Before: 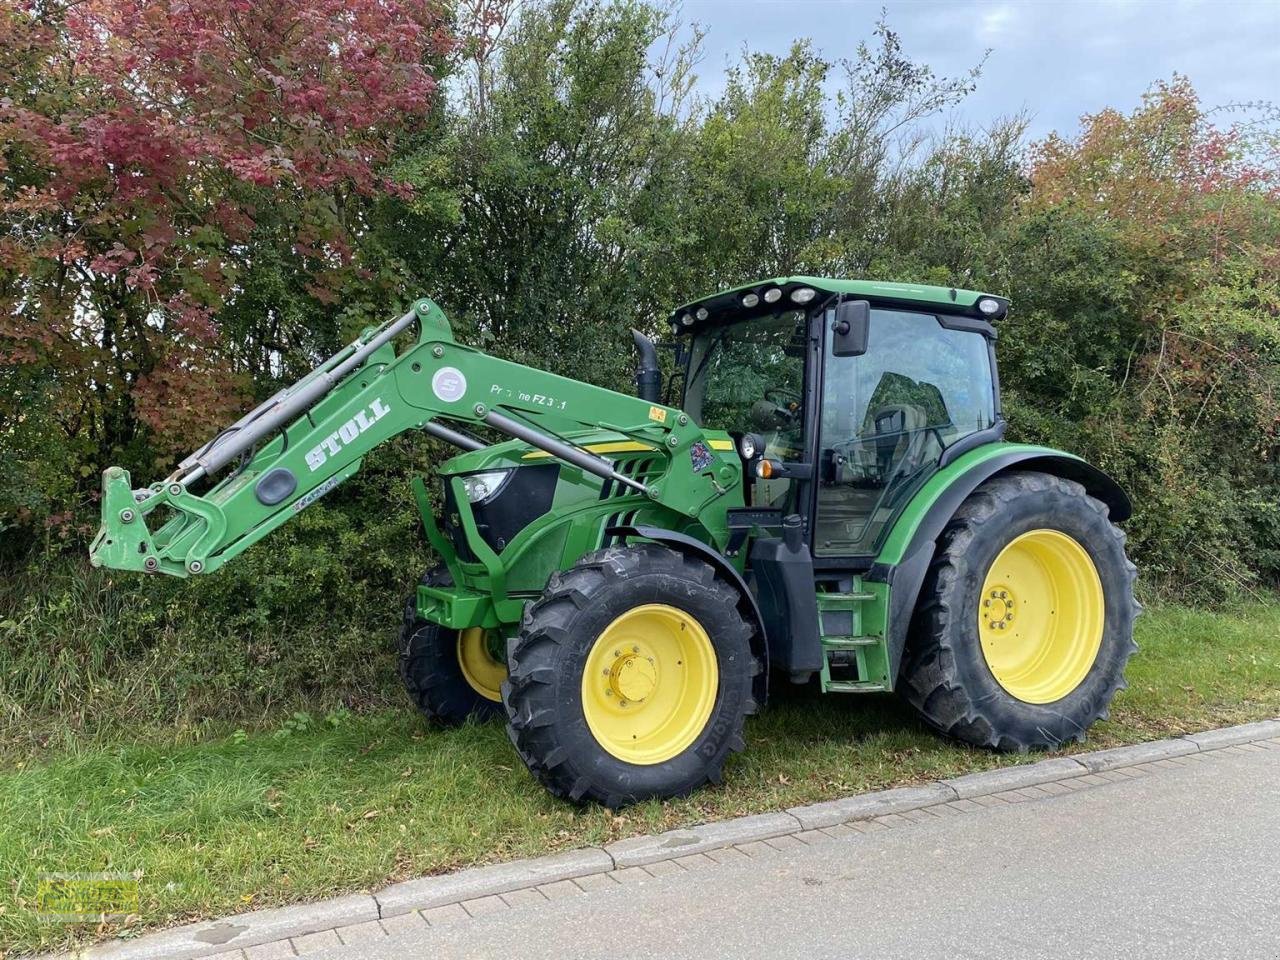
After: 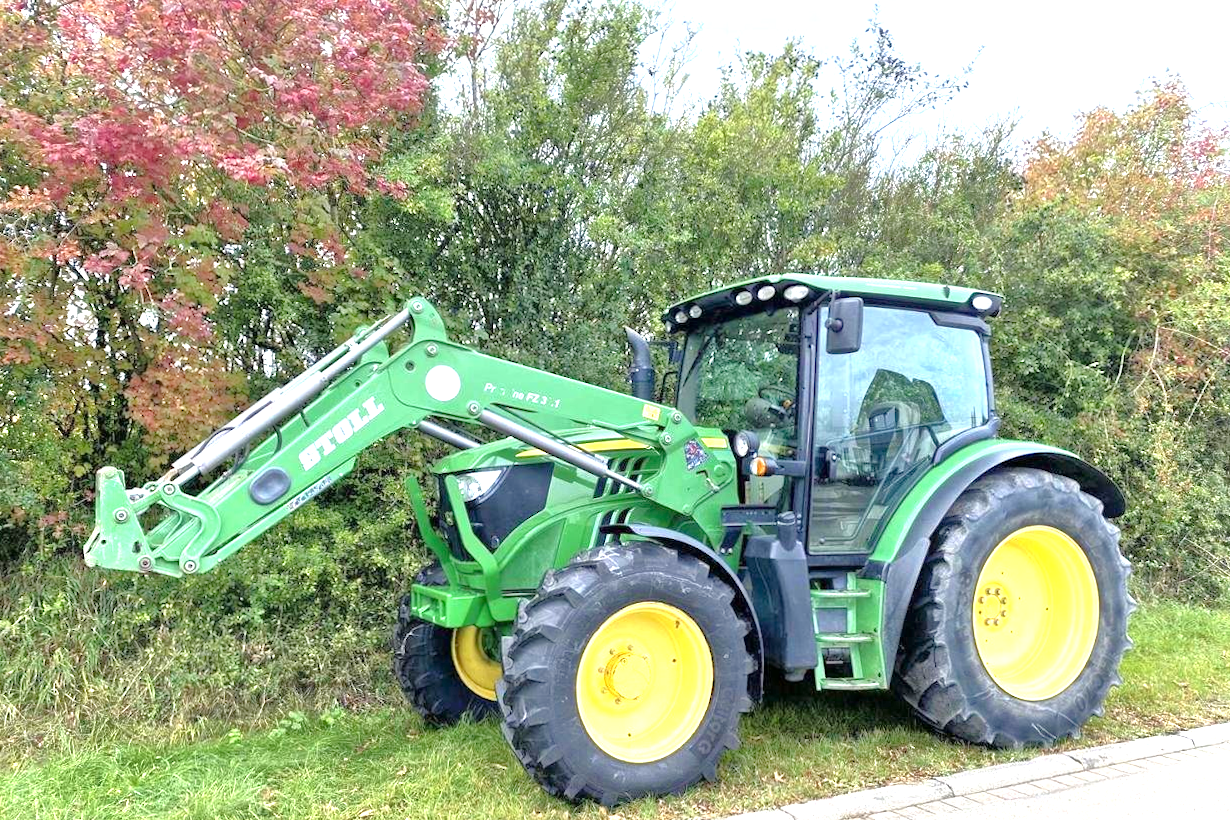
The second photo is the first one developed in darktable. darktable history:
tone equalizer: -7 EV 0.15 EV, -6 EV 0.6 EV, -5 EV 1.15 EV, -4 EV 1.33 EV, -3 EV 1.15 EV, -2 EV 0.6 EV, -1 EV 0.15 EV, mask exposure compensation -0.5 EV
local contrast: mode bilateral grid, contrast 20, coarseness 50, detail 120%, midtone range 0.2
crop and rotate: angle 0.2°, left 0.275%, right 3.127%, bottom 14.18%
exposure: black level correction 0, exposure 1.198 EV, compensate exposure bias true, compensate highlight preservation false
